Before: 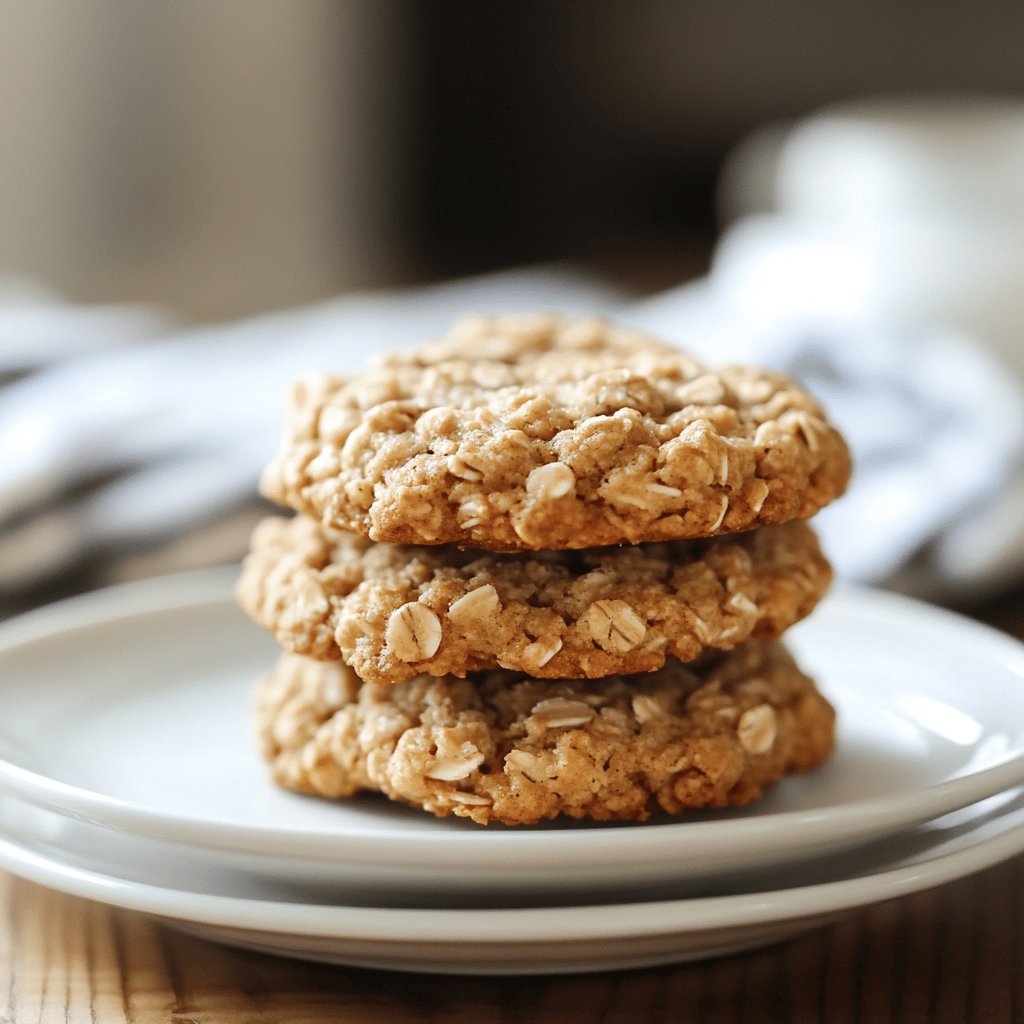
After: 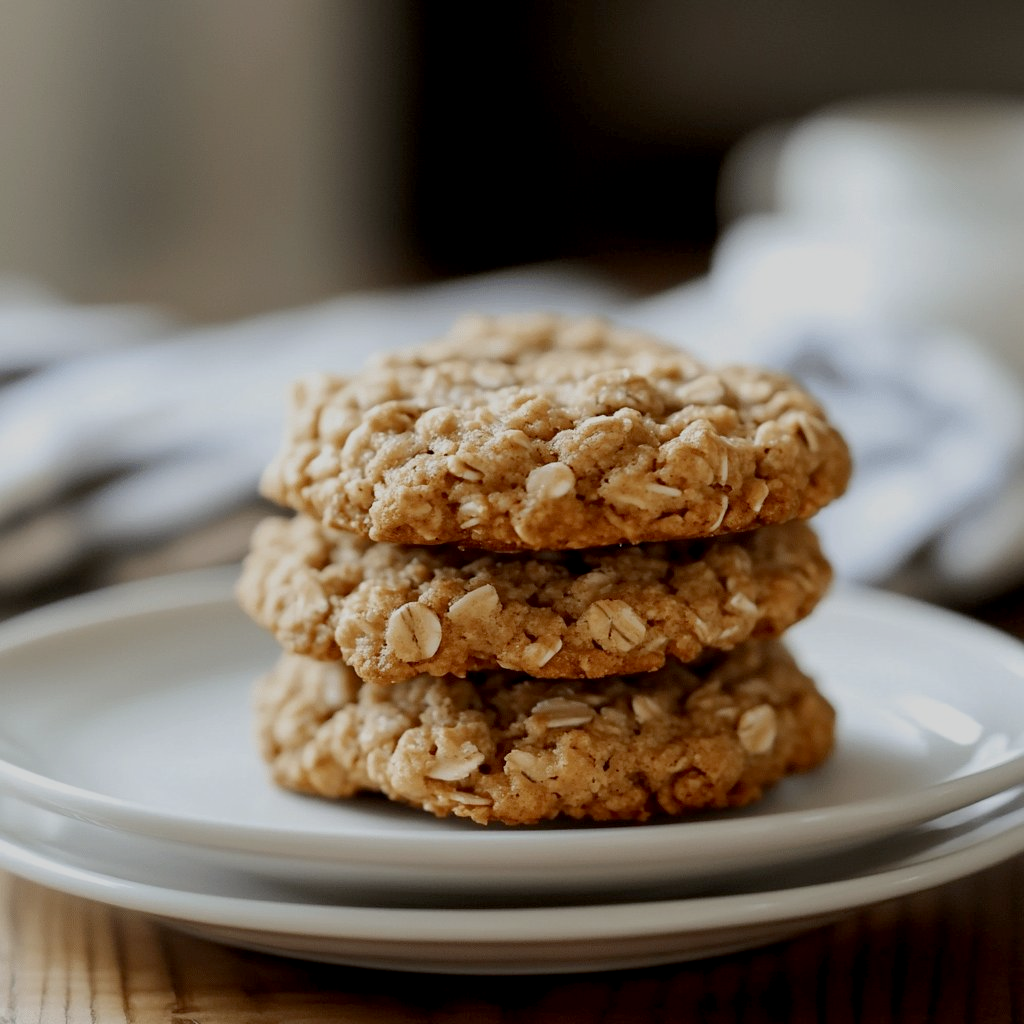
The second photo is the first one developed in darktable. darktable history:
exposure: black level correction 0.009, exposure -0.62 EV, compensate exposure bias true, compensate highlight preservation false
